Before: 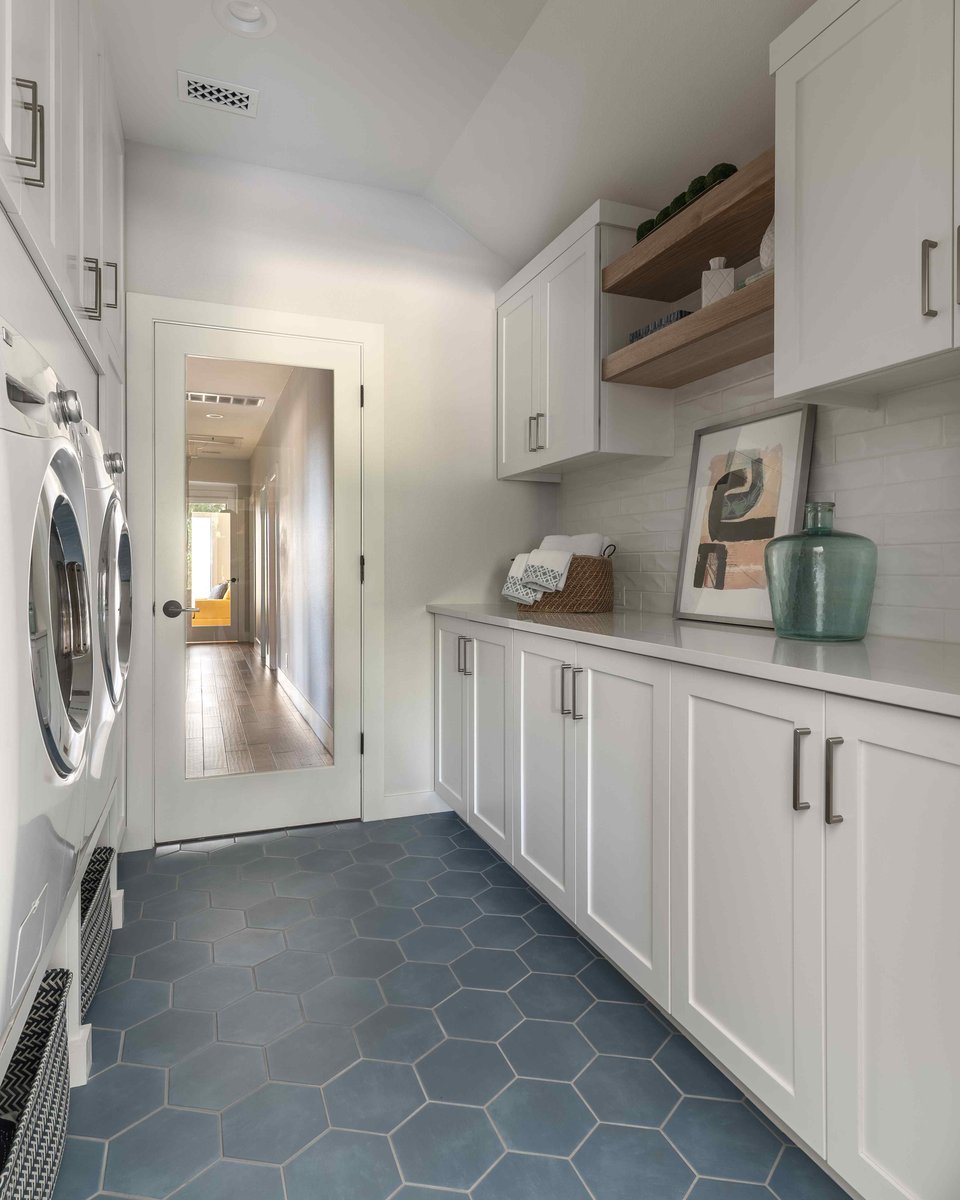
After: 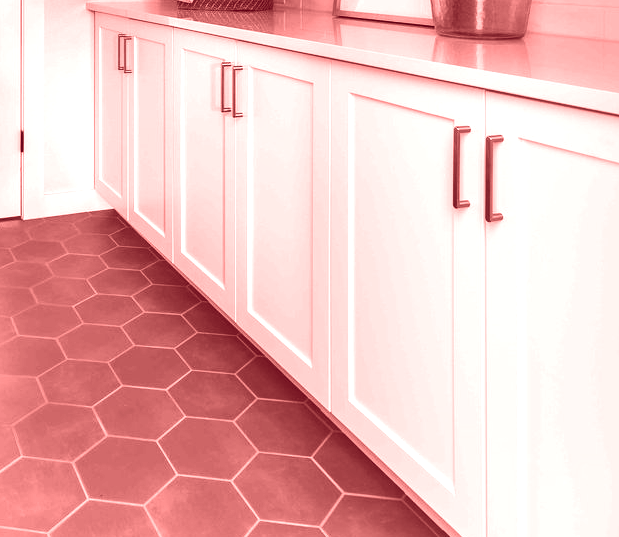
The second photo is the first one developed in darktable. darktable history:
crop and rotate: left 35.509%, top 50.238%, bottom 4.934%
tone equalizer: -8 EV -1.08 EV, -7 EV -1.01 EV, -6 EV -0.867 EV, -5 EV -0.578 EV, -3 EV 0.578 EV, -2 EV 0.867 EV, -1 EV 1.01 EV, +0 EV 1.08 EV, edges refinement/feathering 500, mask exposure compensation -1.57 EV, preserve details no
colorize: saturation 60%, source mix 100%
